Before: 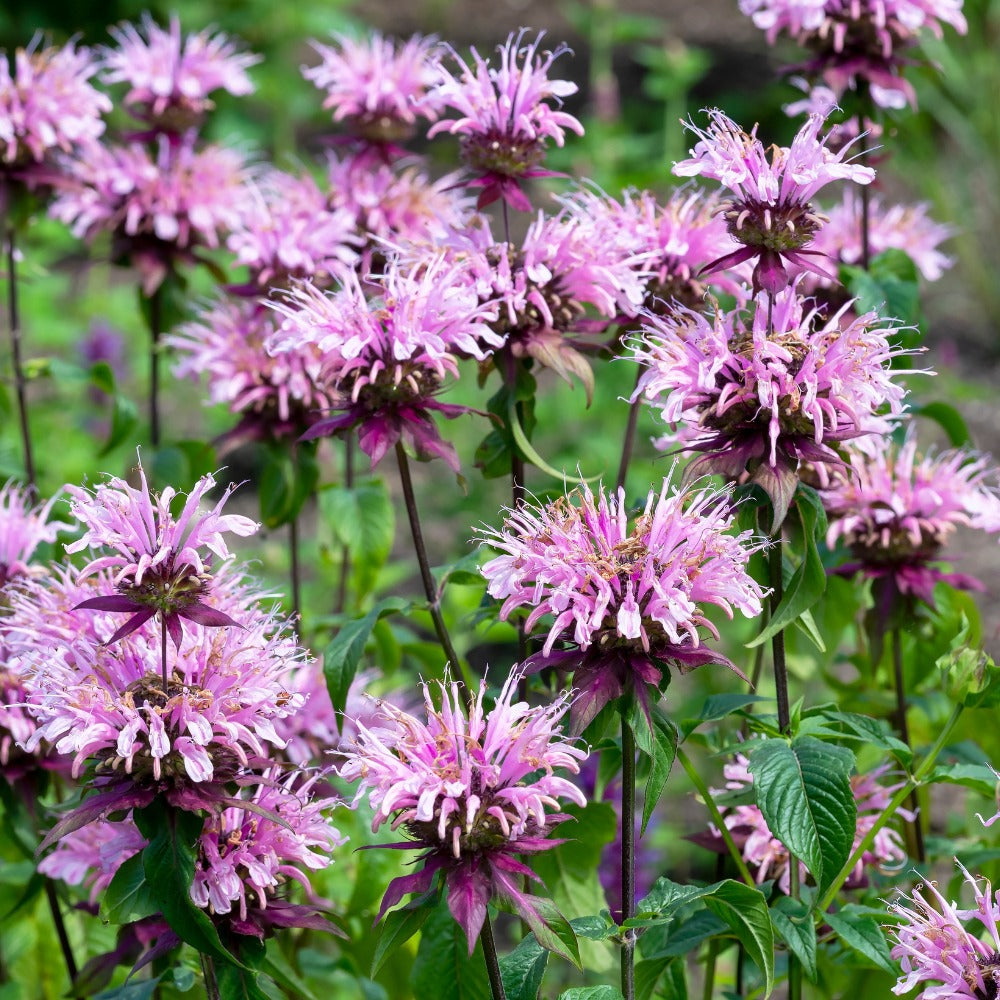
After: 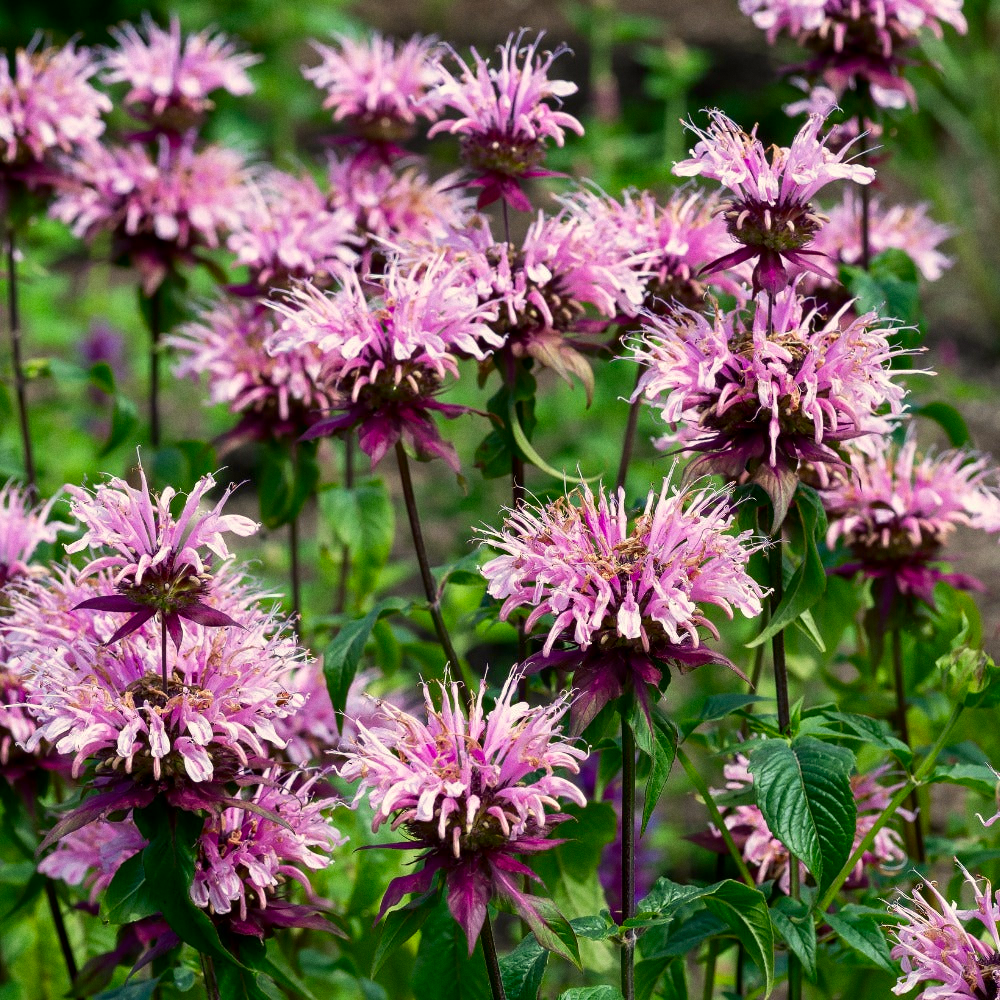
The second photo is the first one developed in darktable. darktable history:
tone equalizer: on, module defaults
contrast brightness saturation: contrast 0.07, brightness -0.13, saturation 0.06
white balance: red 1.029, blue 0.92
grain: coarseness 0.09 ISO, strength 16.61%
